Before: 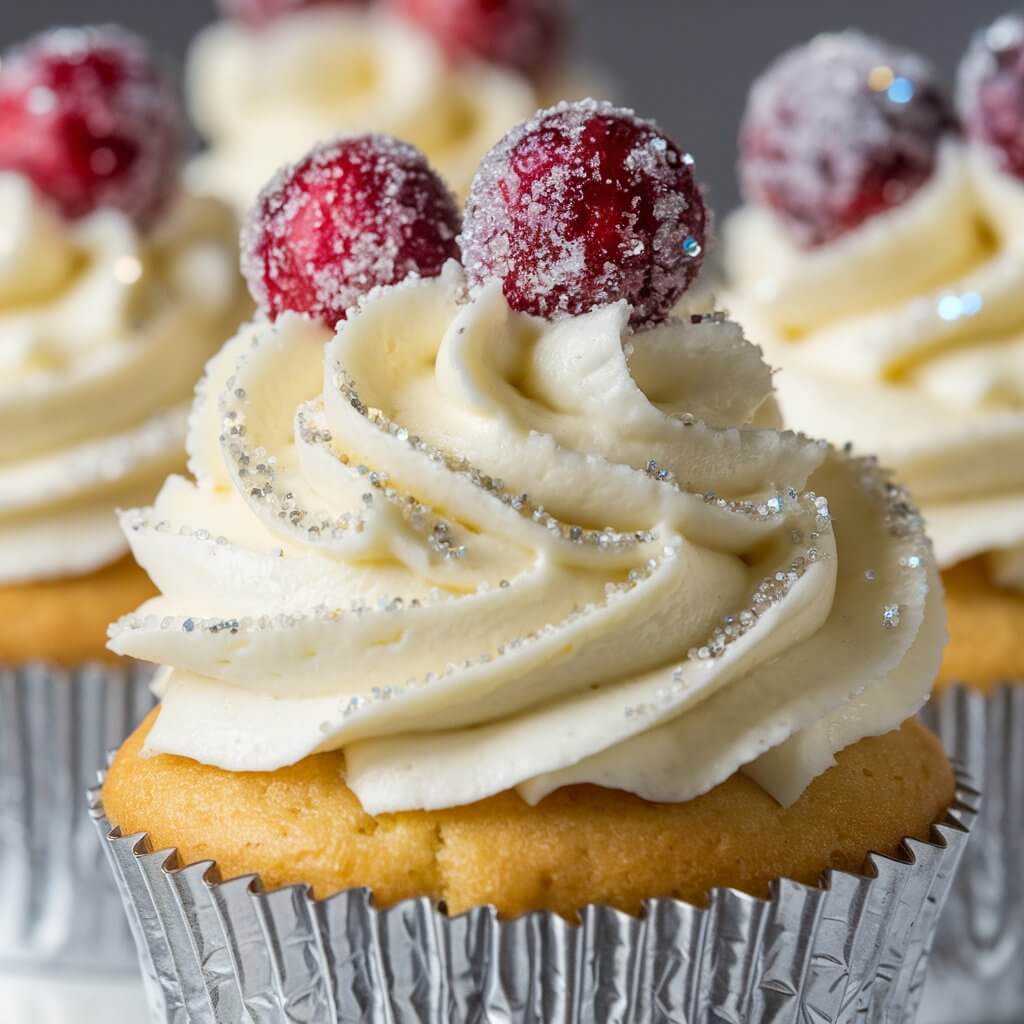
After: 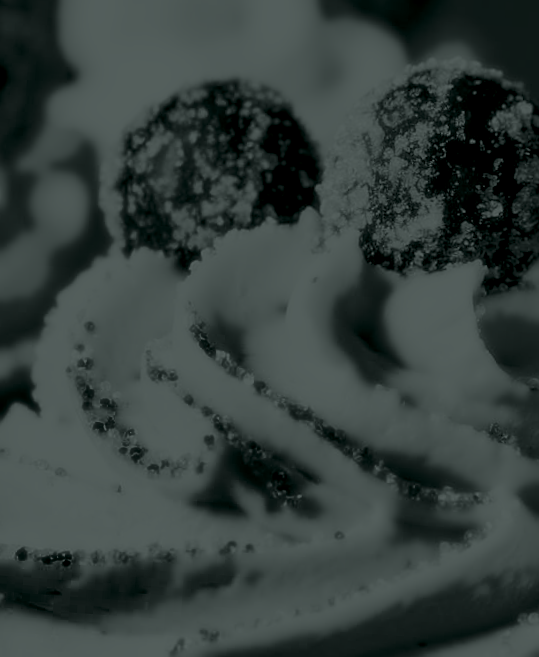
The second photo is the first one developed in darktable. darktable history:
bloom: size 0%, threshold 54.82%, strength 8.31%
crop: left 17.835%, top 7.675%, right 32.881%, bottom 32.213%
sharpen: on, module defaults
contrast brightness saturation: saturation -0.17
colorize: hue 90°, saturation 19%, lightness 1.59%, version 1
shadows and highlights: shadows 20.91, highlights -82.73, soften with gaussian
white balance: red 0.948, green 1.02, blue 1.176
rotate and perspective: rotation 4.1°, automatic cropping off
